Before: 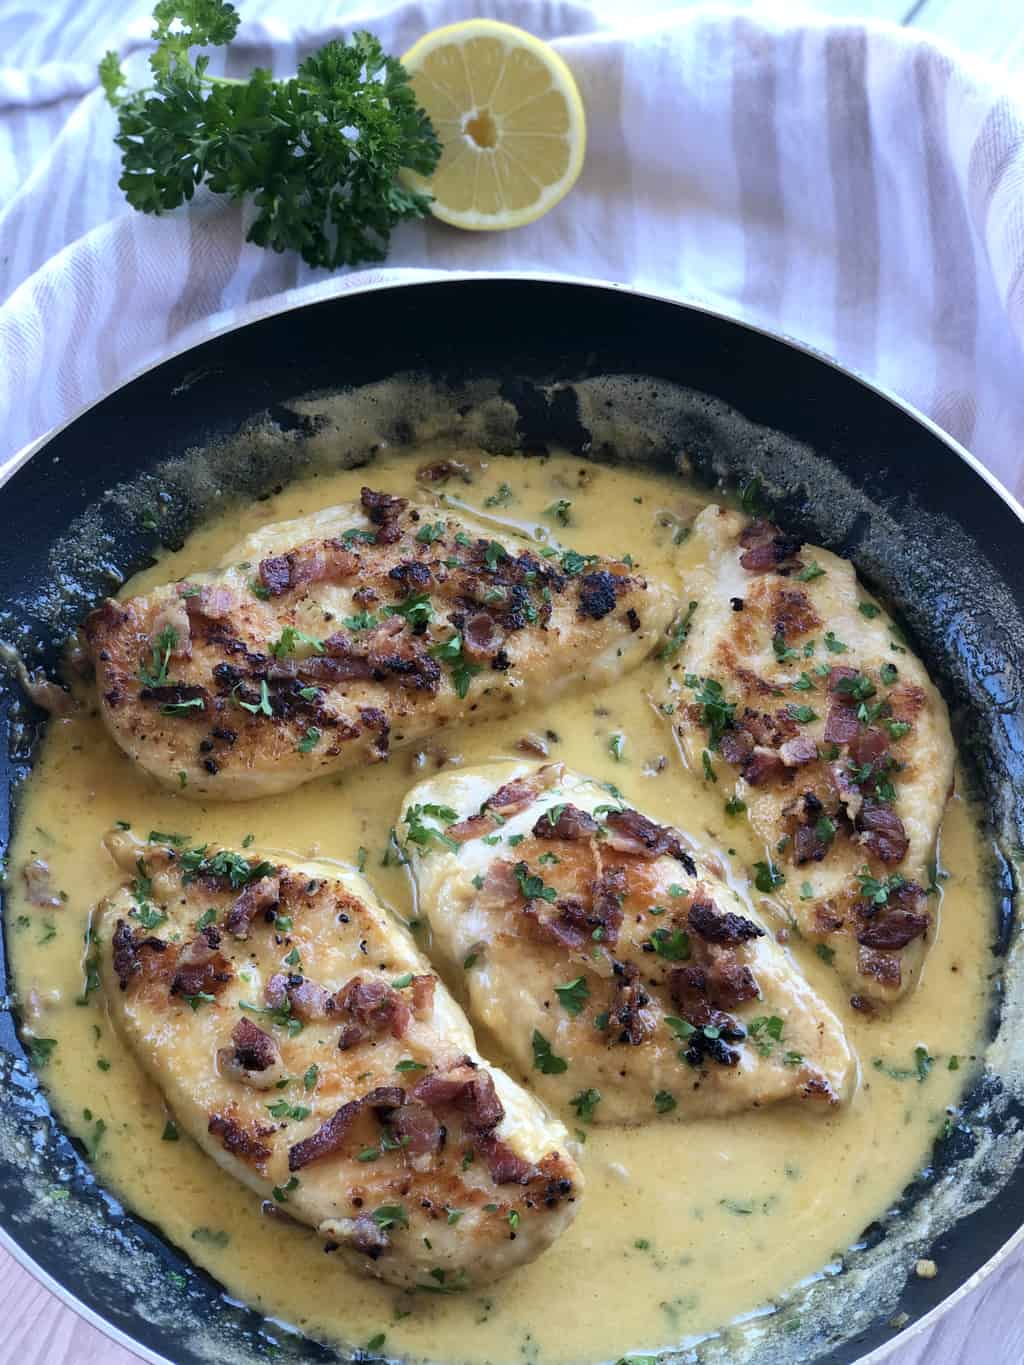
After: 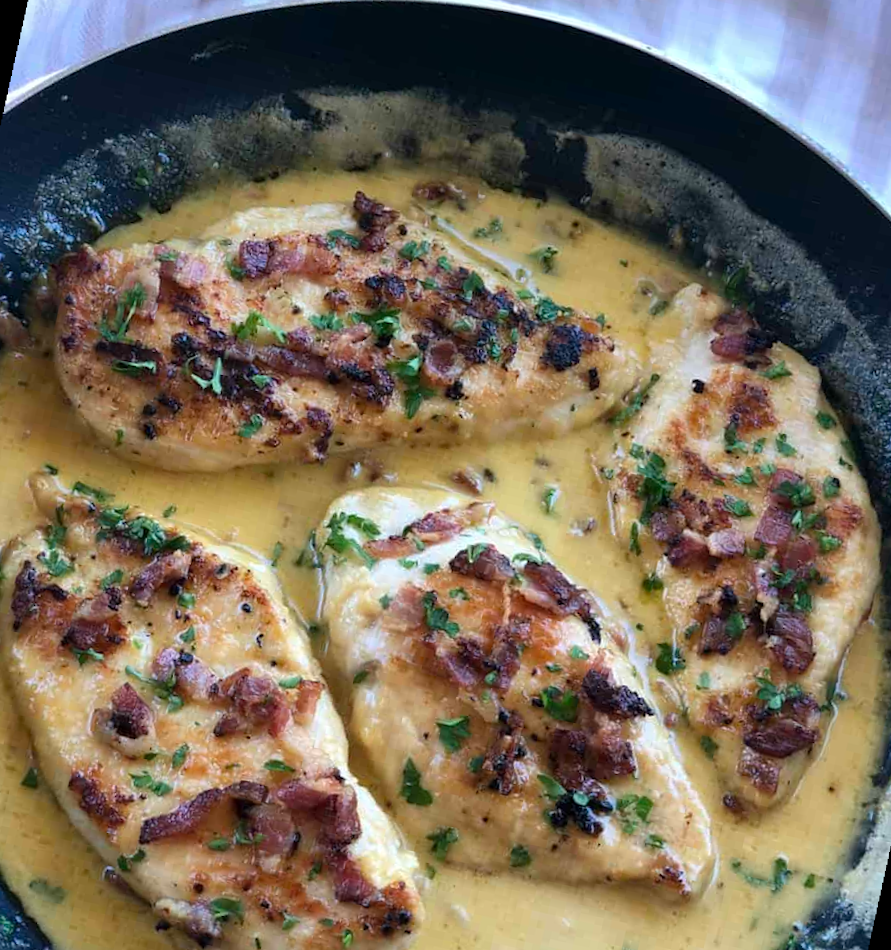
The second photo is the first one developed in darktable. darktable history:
crop and rotate: angle -3.37°, left 9.79%, top 20.73%, right 12.42%, bottom 11.82%
rotate and perspective: rotation 9.12°, automatic cropping off
color zones: curves: ch0 [(0, 0.5) (0.143, 0.5) (0.286, 0.5) (0.429, 0.5) (0.571, 0.5) (0.714, 0.476) (0.857, 0.5) (1, 0.5)]; ch2 [(0, 0.5) (0.143, 0.5) (0.286, 0.5) (0.429, 0.5) (0.571, 0.5) (0.714, 0.487) (0.857, 0.5) (1, 0.5)]
